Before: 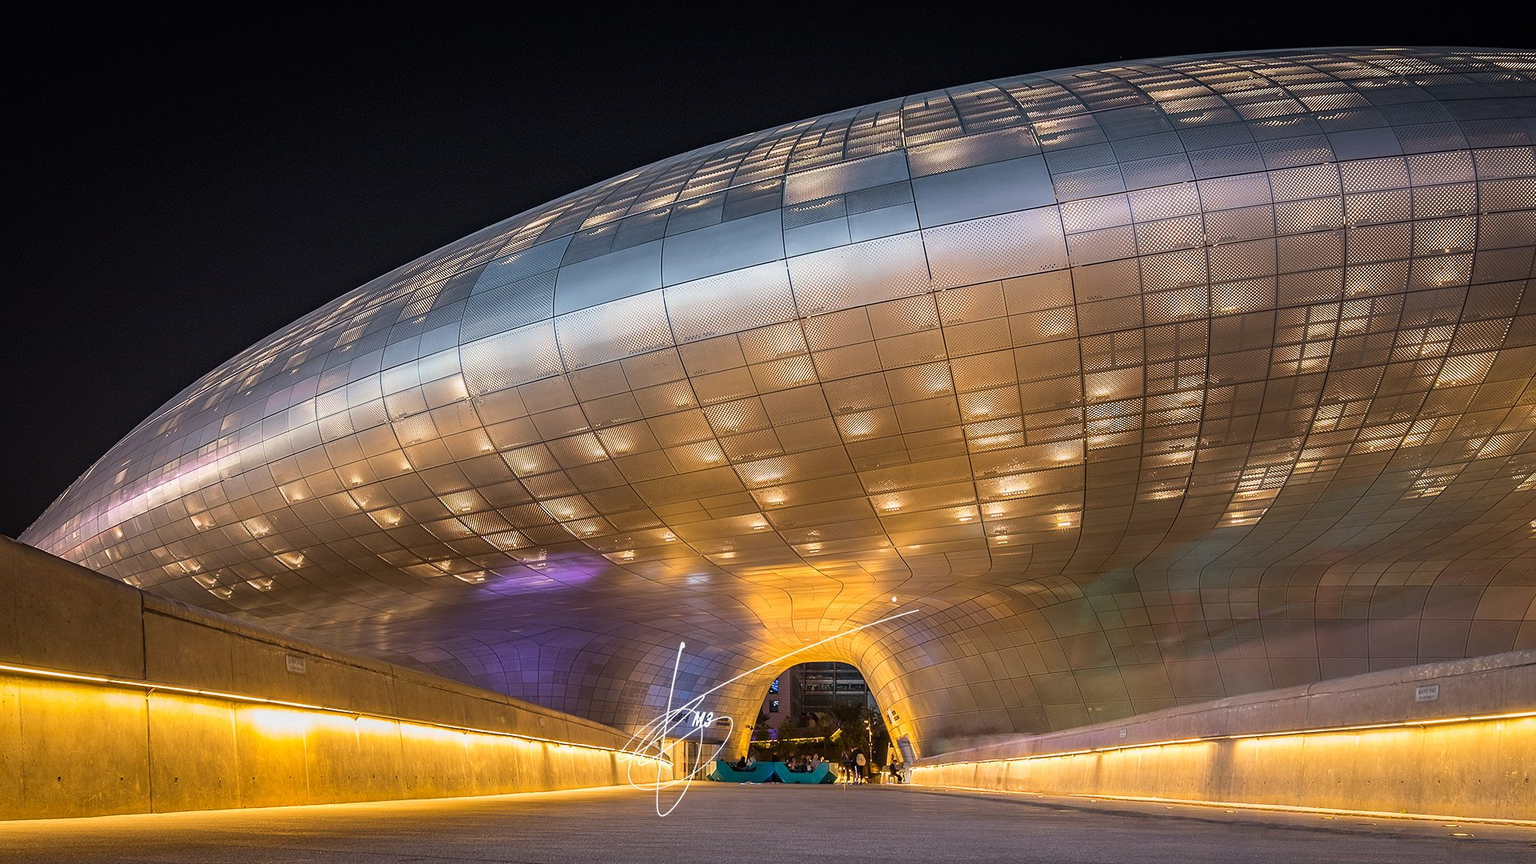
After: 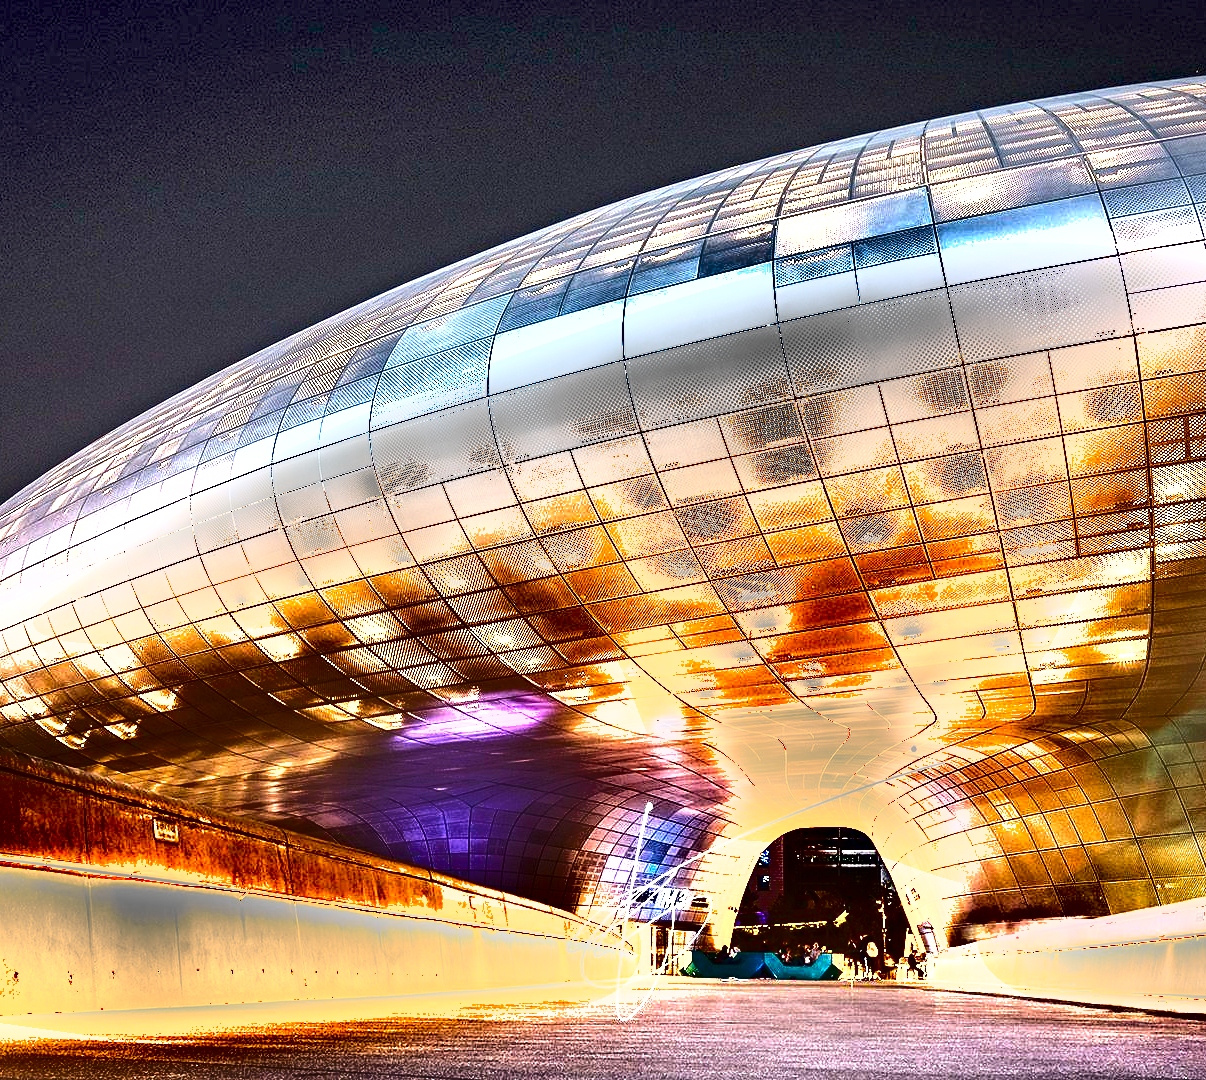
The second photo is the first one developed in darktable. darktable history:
shadows and highlights: white point adjustment 0.1, highlights -70, soften with gaussian
crop: left 10.644%, right 26.528%
exposure: black level correction 0.001, exposure 2.607 EV, compensate exposure bias true, compensate highlight preservation false
